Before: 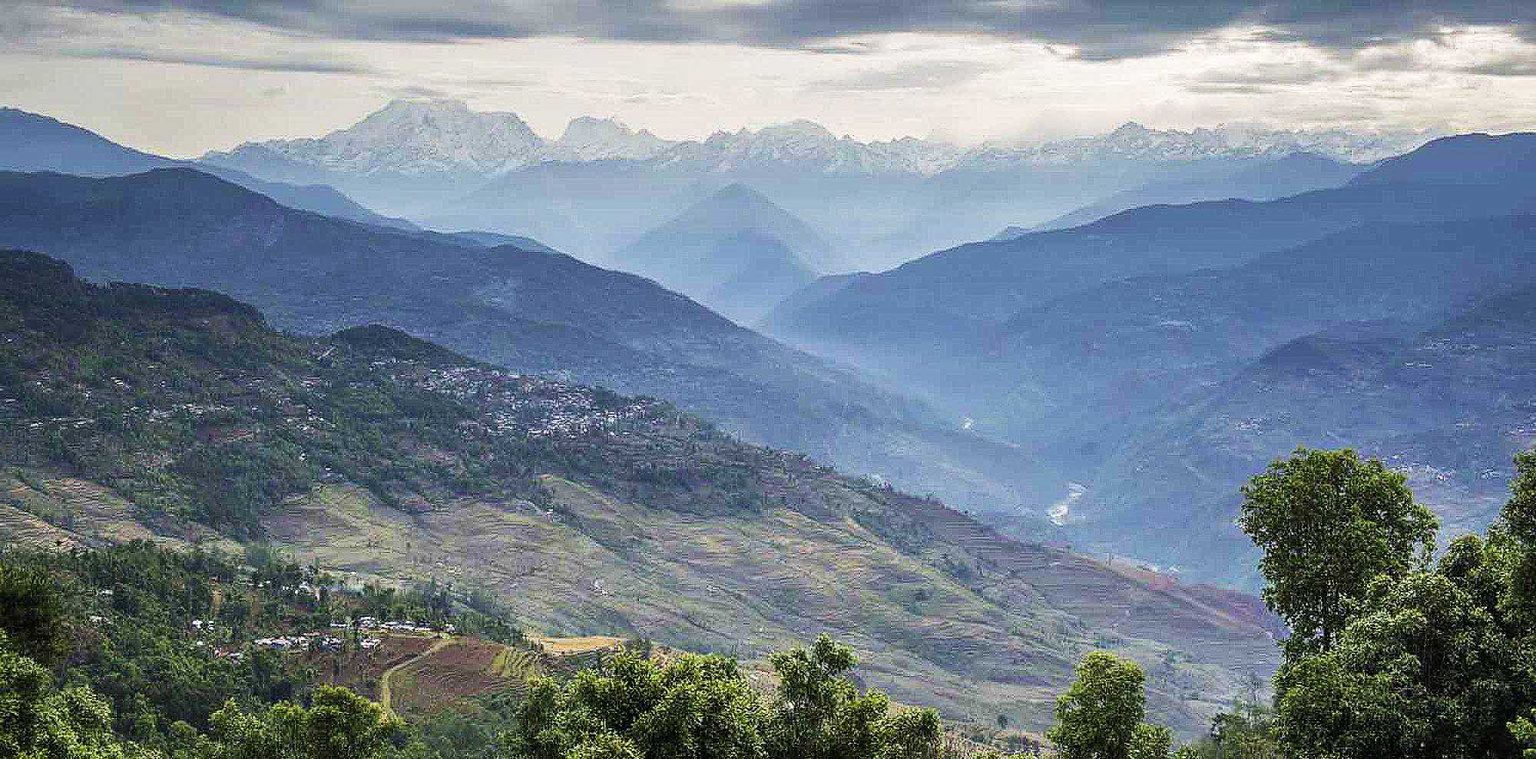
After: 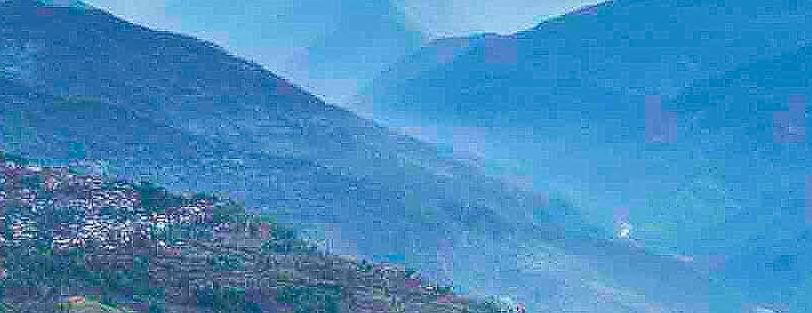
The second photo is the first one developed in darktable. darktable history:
crop: left 31.784%, top 32.553%, right 27.565%, bottom 35.693%
shadows and highlights: on, module defaults
color balance rgb: shadows lift › chroma 0.854%, shadows lift › hue 110.85°, highlights gain › luminance 17.691%, linear chroma grading › global chroma 15.307%, perceptual saturation grading › global saturation 15.876%, global vibrance 11.012%
